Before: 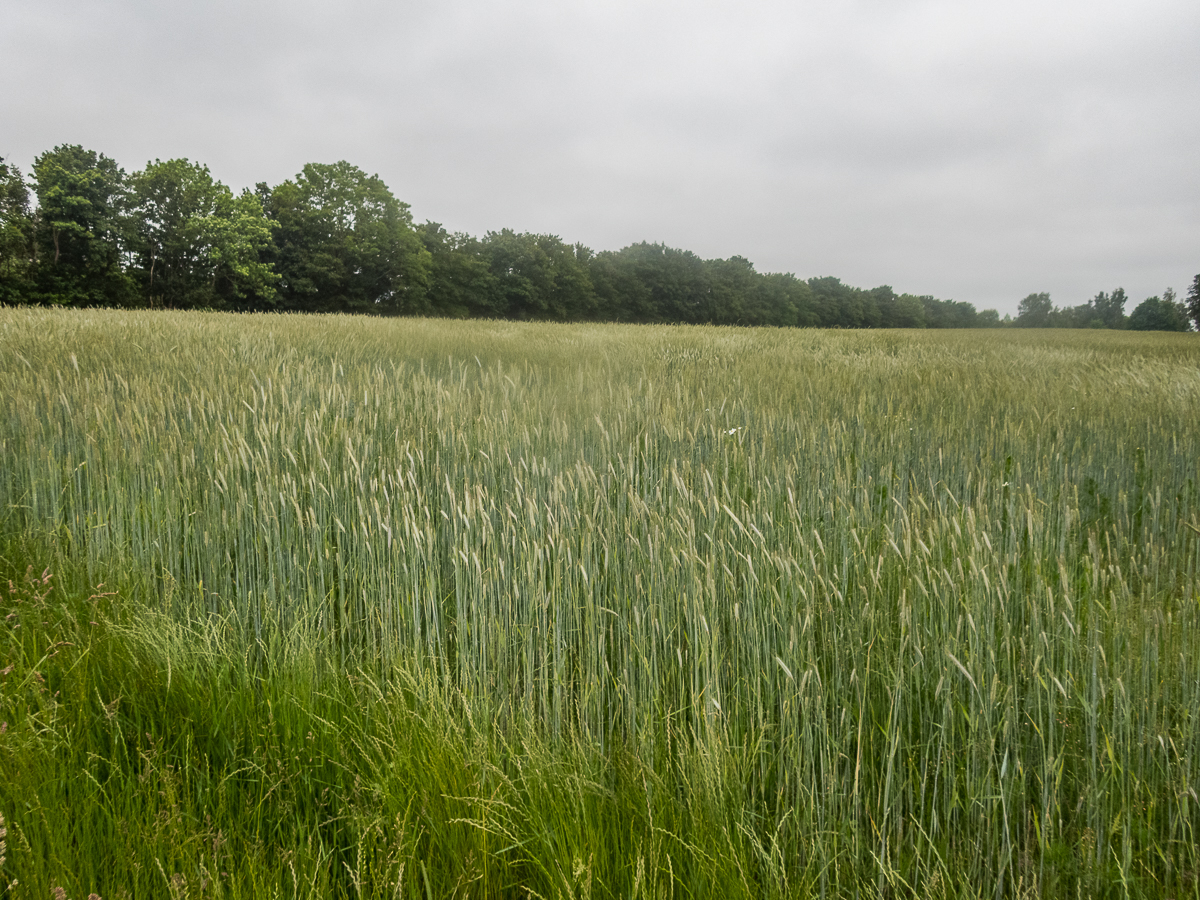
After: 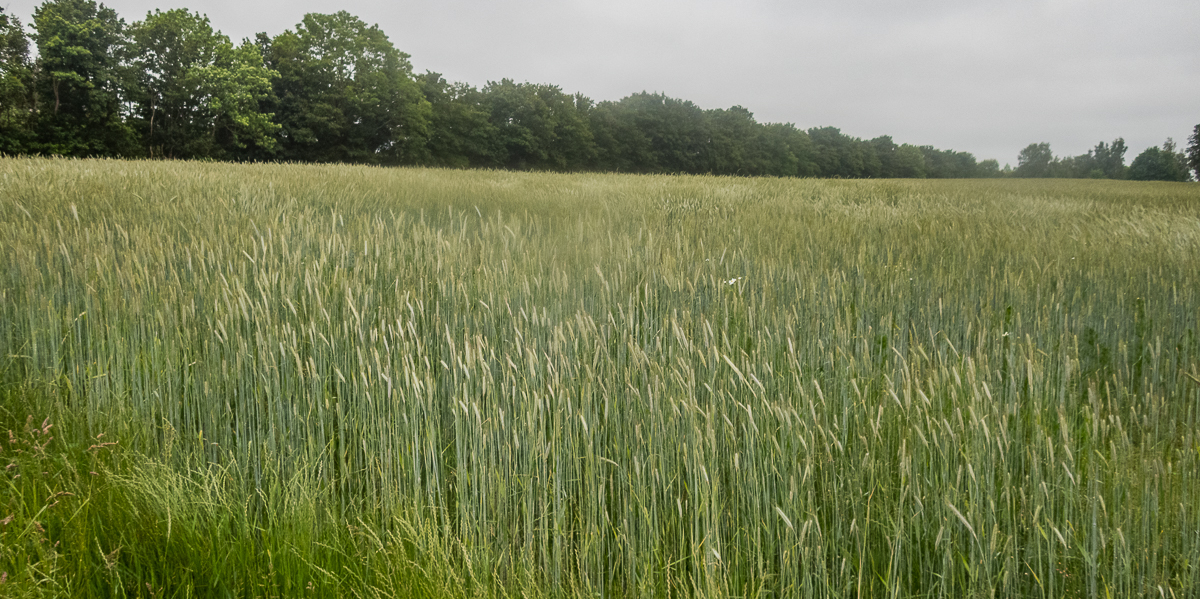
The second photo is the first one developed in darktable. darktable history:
crop: top 16.702%, bottom 16.73%
